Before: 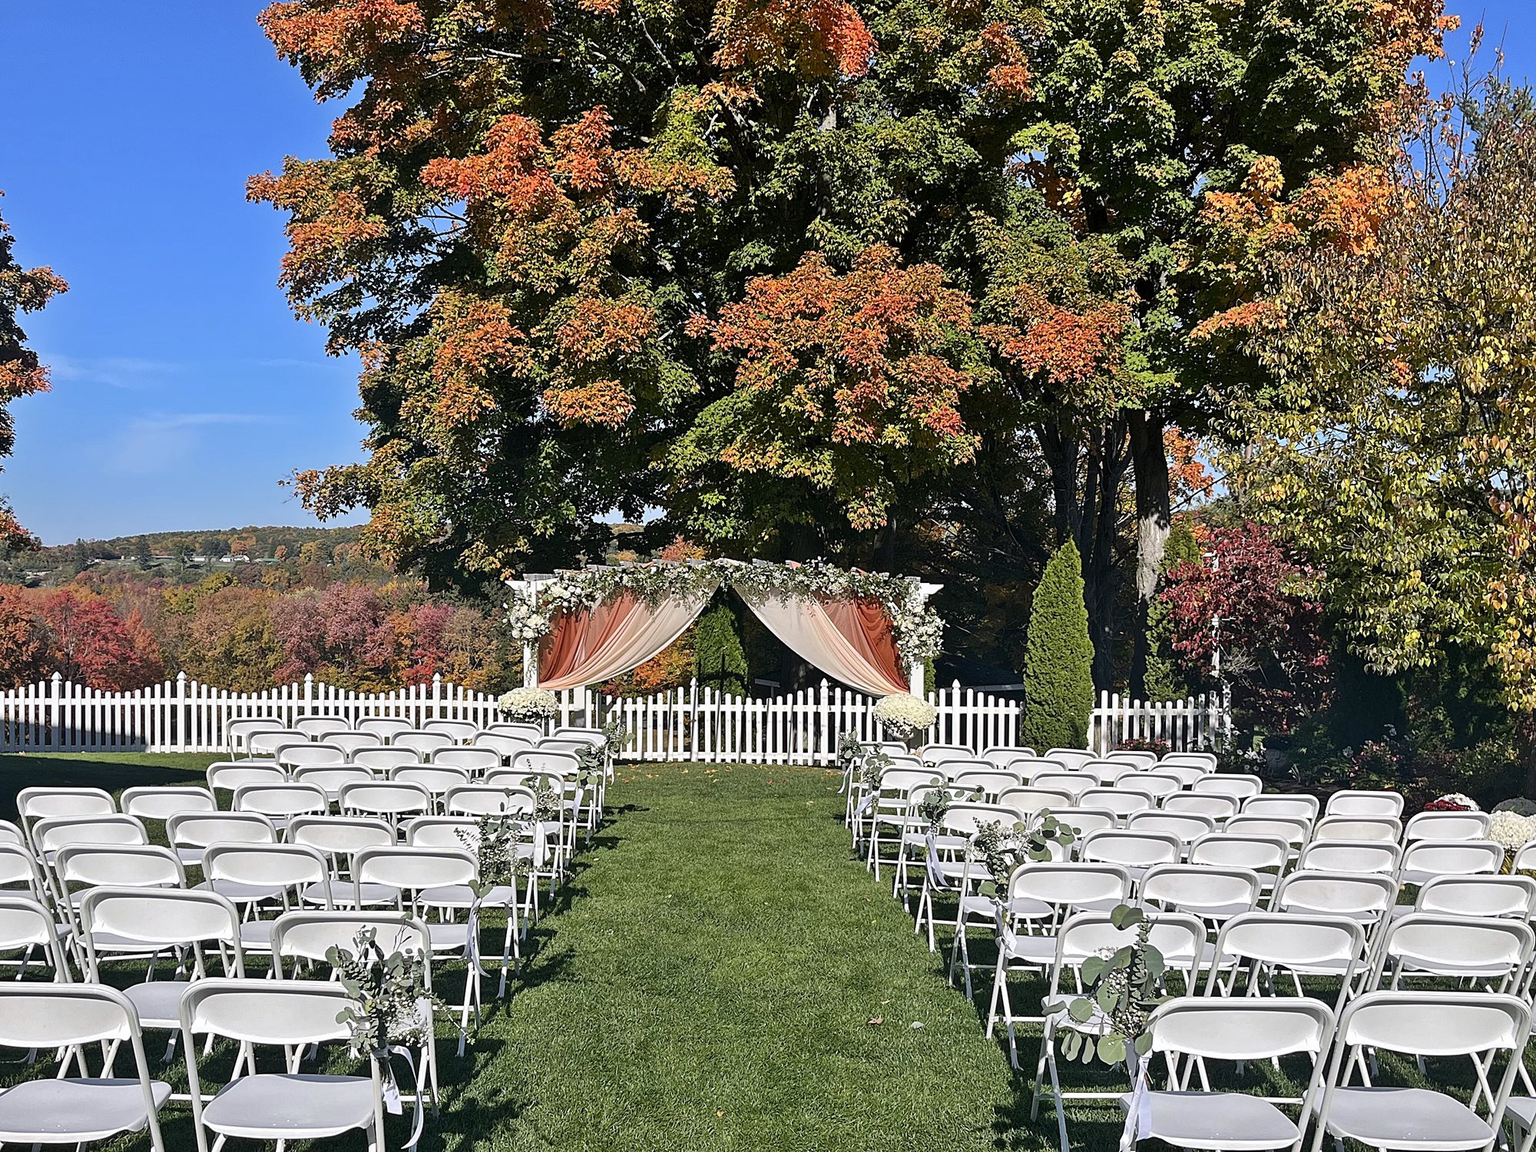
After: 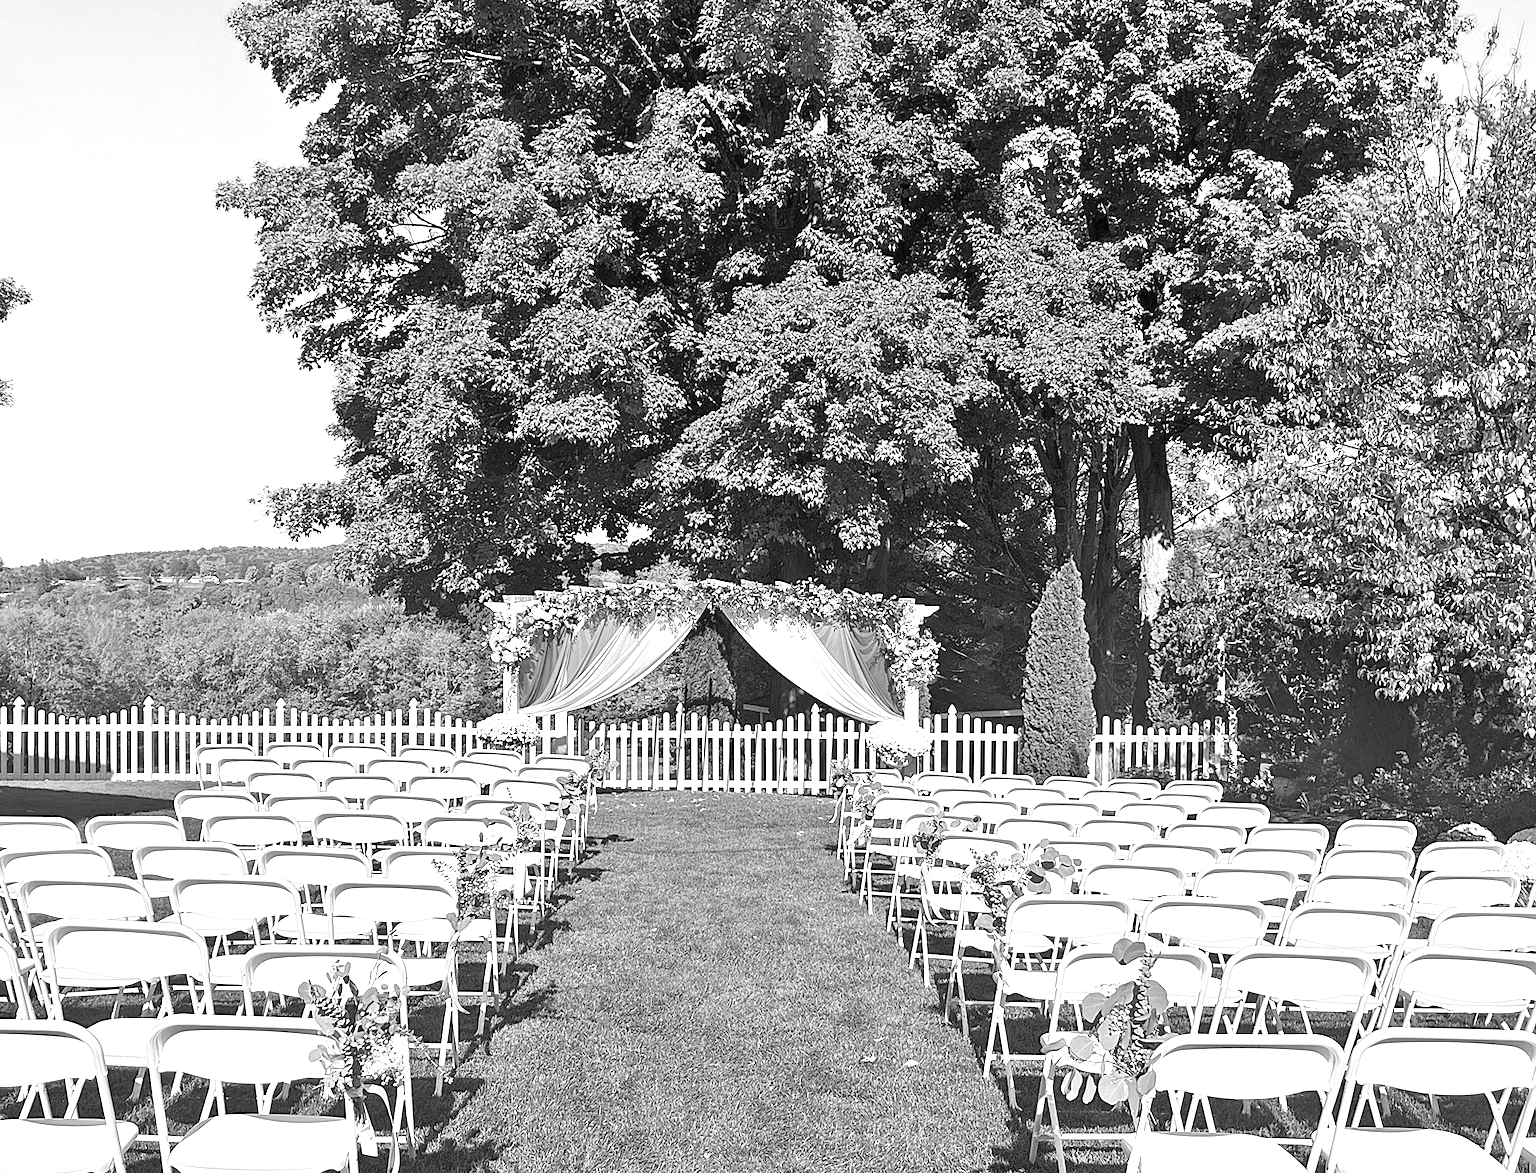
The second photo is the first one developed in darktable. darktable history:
exposure: exposure 1.163 EV, compensate exposure bias true, compensate highlight preservation false
color calibration: output gray [0.21, 0.42, 0.37, 0], x 0.37, y 0.382, temperature 4318.82 K, saturation algorithm version 1 (2020)
crop and rotate: left 2.506%, right 1.046%, bottom 1.772%
contrast brightness saturation: brightness 0.143
